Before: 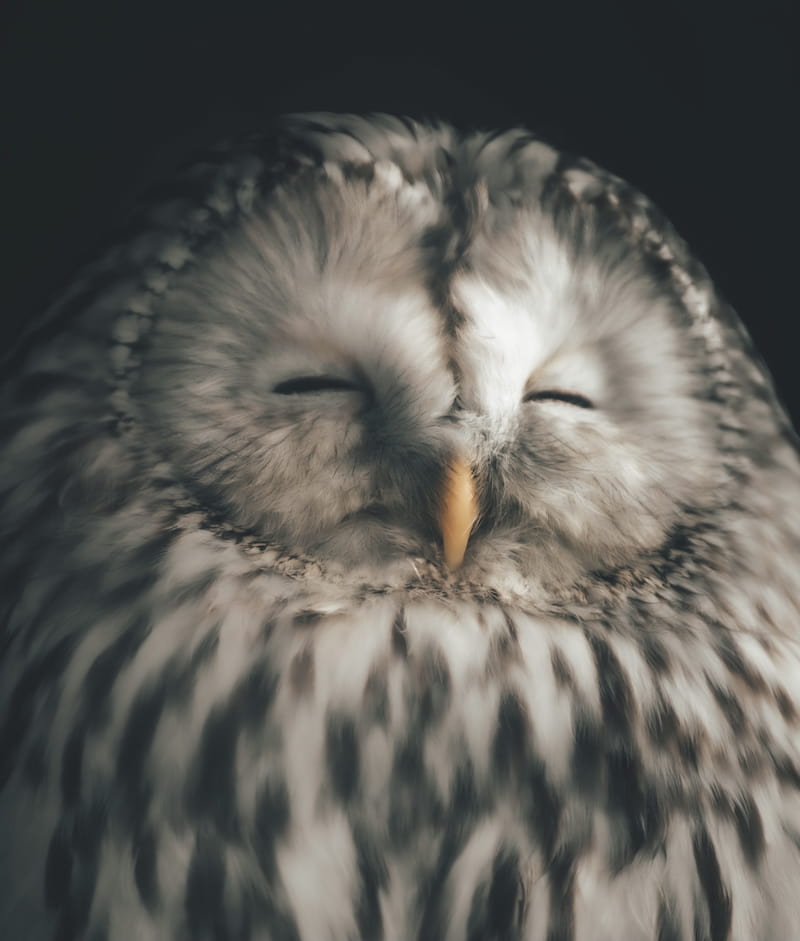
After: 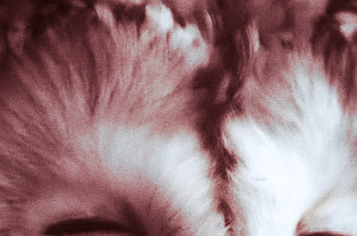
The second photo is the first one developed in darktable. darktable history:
contrast brightness saturation: contrast 0.22
grain: coarseness 22.88 ISO
color balance: lift [1, 1.015, 1.004, 0.985], gamma [1, 0.958, 0.971, 1.042], gain [1, 0.956, 0.977, 1.044]
crop: left 28.64%, top 16.832%, right 26.637%, bottom 58.055%
sharpen: on, module defaults
white balance: red 0.976, blue 1.04
split-toning: highlights › saturation 0, balance -61.83
